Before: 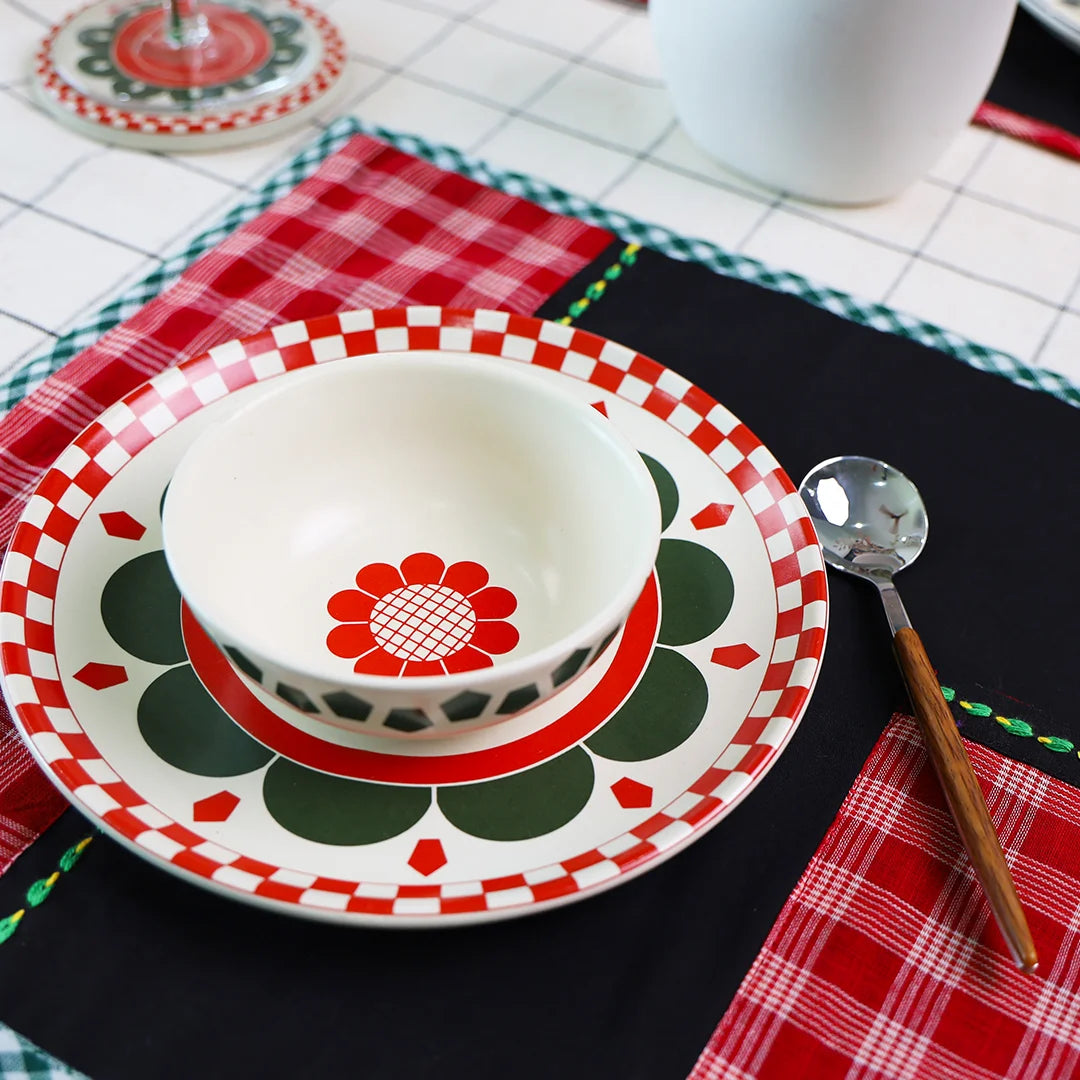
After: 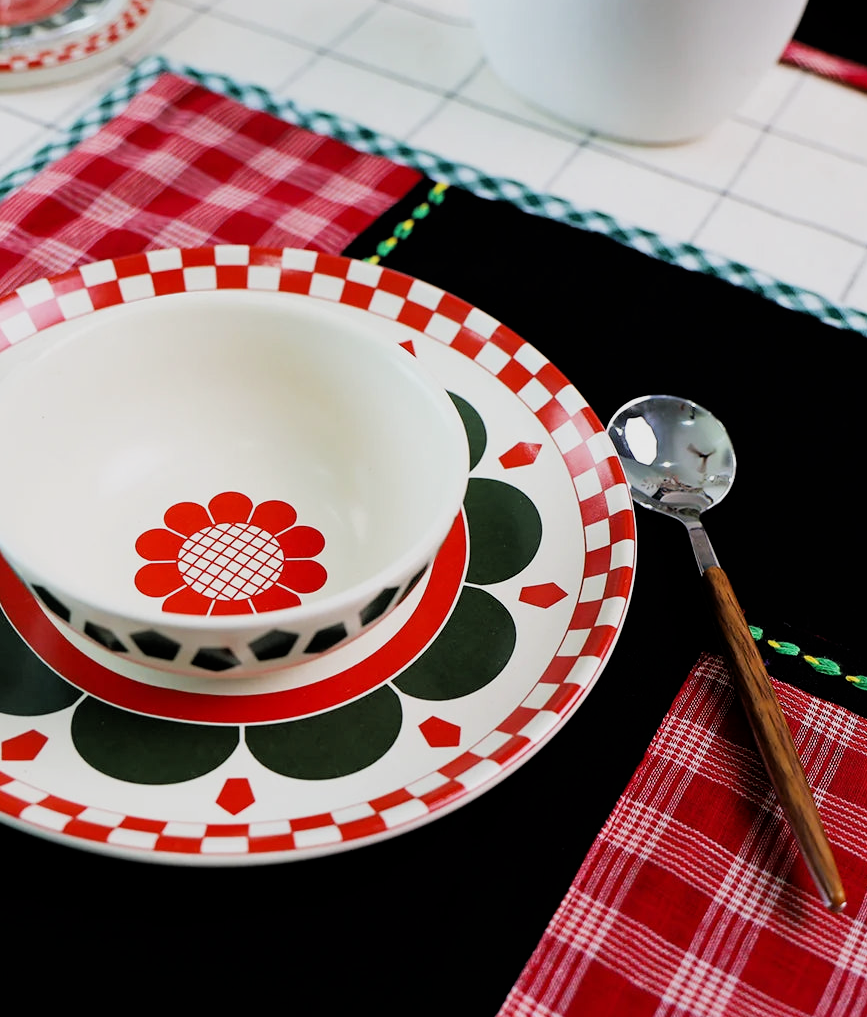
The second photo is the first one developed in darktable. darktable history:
filmic rgb: black relative exposure -5 EV, white relative exposure 3.5 EV, hardness 3.19, contrast 1.2, highlights saturation mix -50%
crop and rotate: left 17.959%, top 5.771%, right 1.742%
